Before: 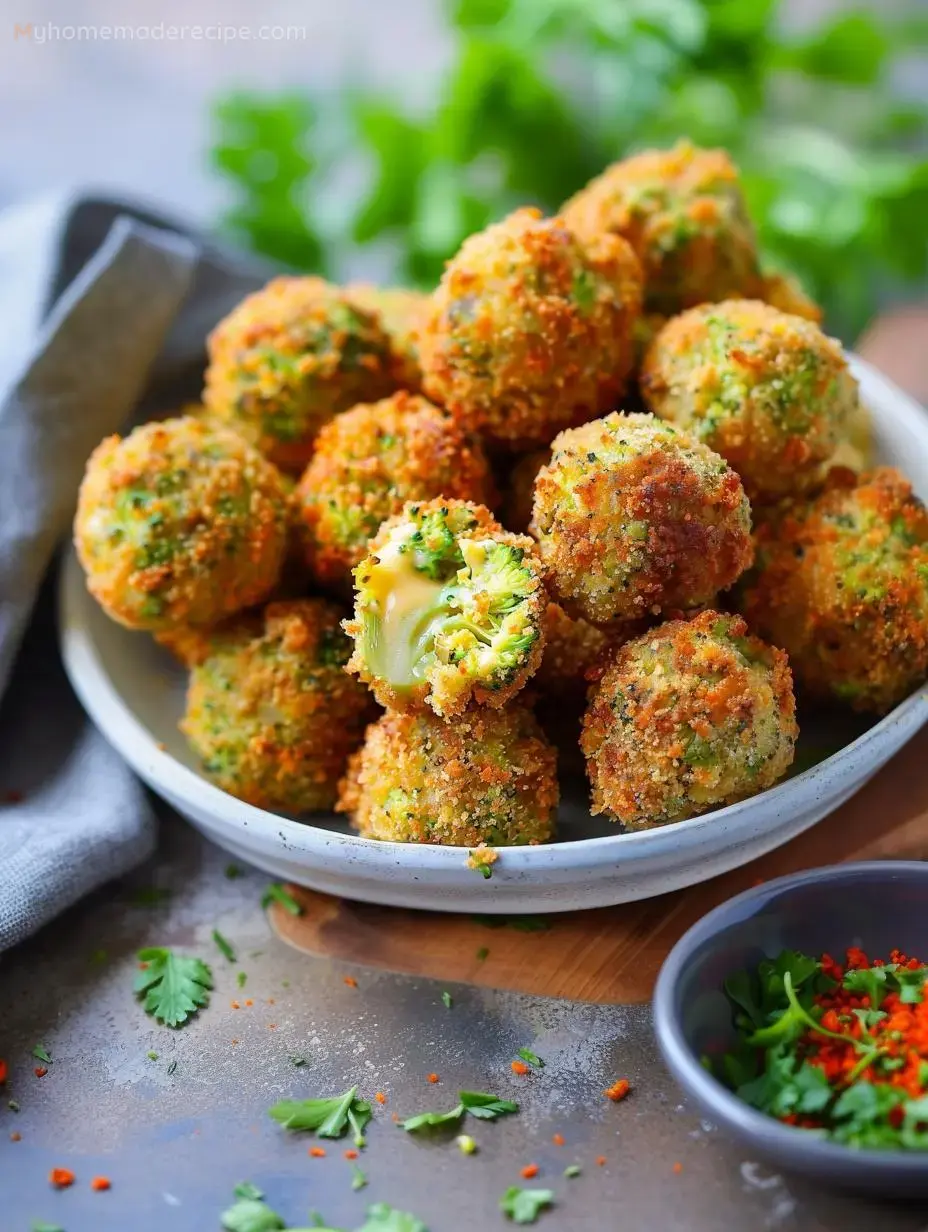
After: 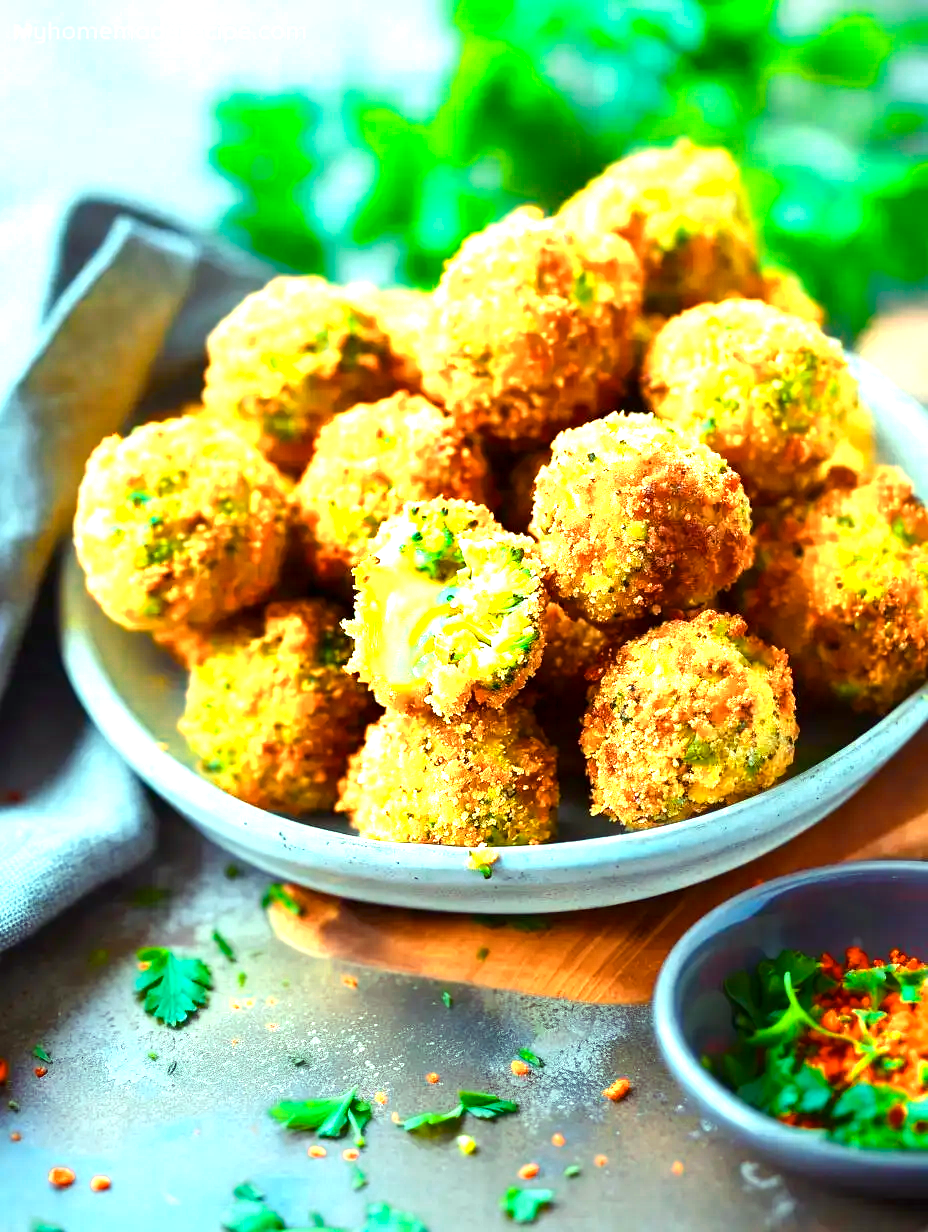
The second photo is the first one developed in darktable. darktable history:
contrast brightness saturation: brightness -0.086
color zones: curves: ch0 [(0.018, 0.548) (0.224, 0.64) (0.425, 0.447) (0.675, 0.575) (0.732, 0.579)]; ch1 [(0.066, 0.487) (0.25, 0.5) (0.404, 0.43) (0.75, 0.421) (0.956, 0.421)]; ch2 [(0.044, 0.561) (0.215, 0.465) (0.399, 0.544) (0.465, 0.548) (0.614, 0.447) (0.724, 0.43) (0.882, 0.623) (0.956, 0.632)]
exposure: exposure 1 EV, compensate exposure bias true, compensate highlight preservation false
color balance rgb: highlights gain › luminance 15.596%, highlights gain › chroma 6.963%, highlights gain › hue 128.63°, linear chroma grading › global chroma 15.46%, perceptual saturation grading › global saturation 28.759%, perceptual saturation grading › mid-tones 12.412%, perceptual saturation grading › shadows 11.102%
